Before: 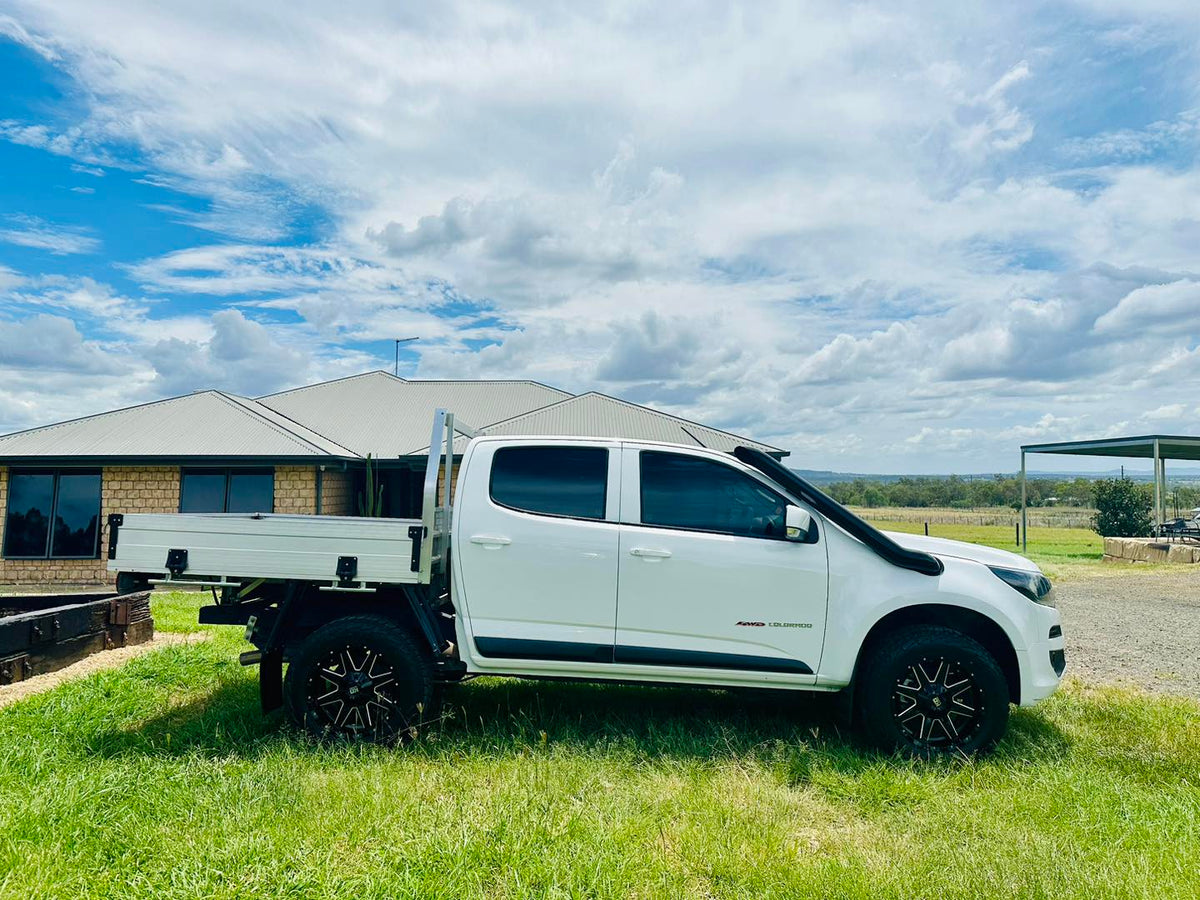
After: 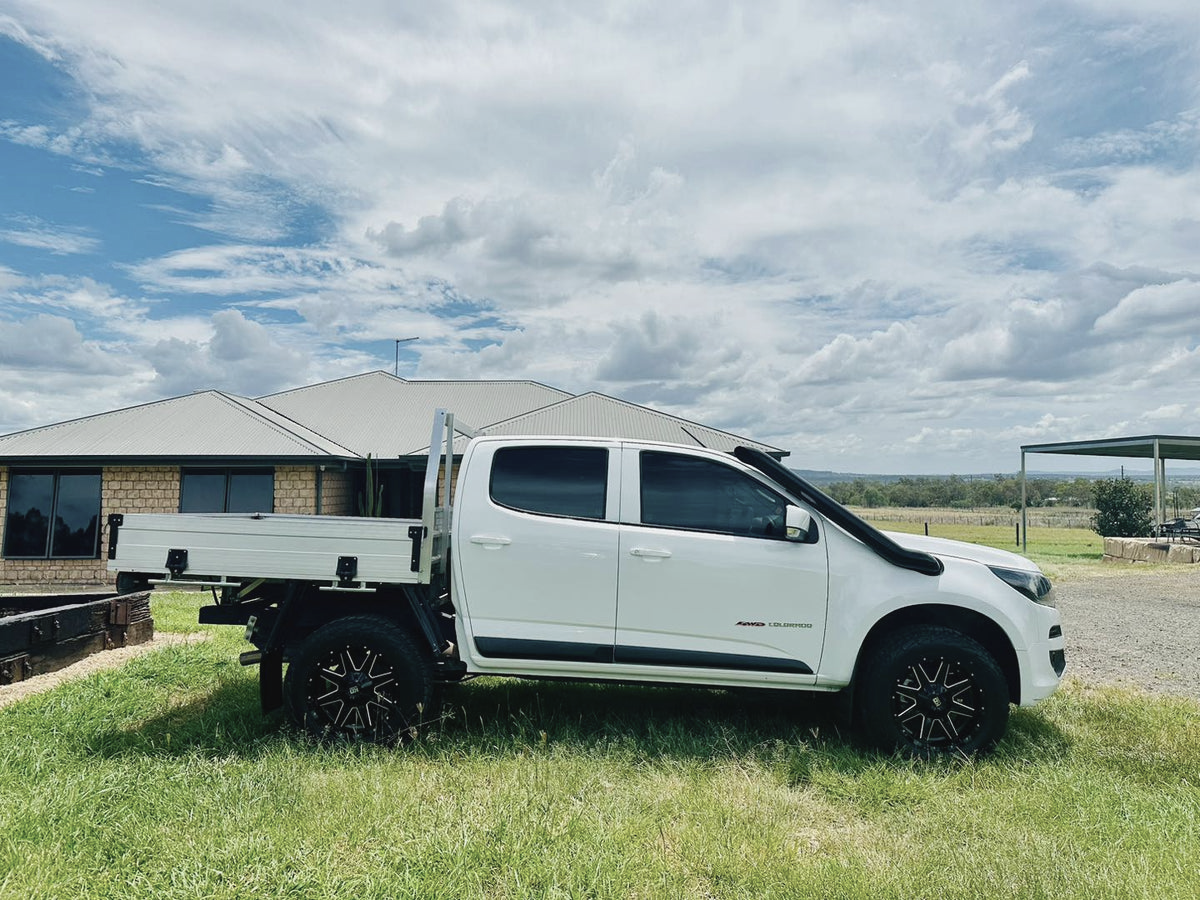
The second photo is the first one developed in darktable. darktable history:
contrast brightness saturation: contrast -0.054, saturation -0.391
